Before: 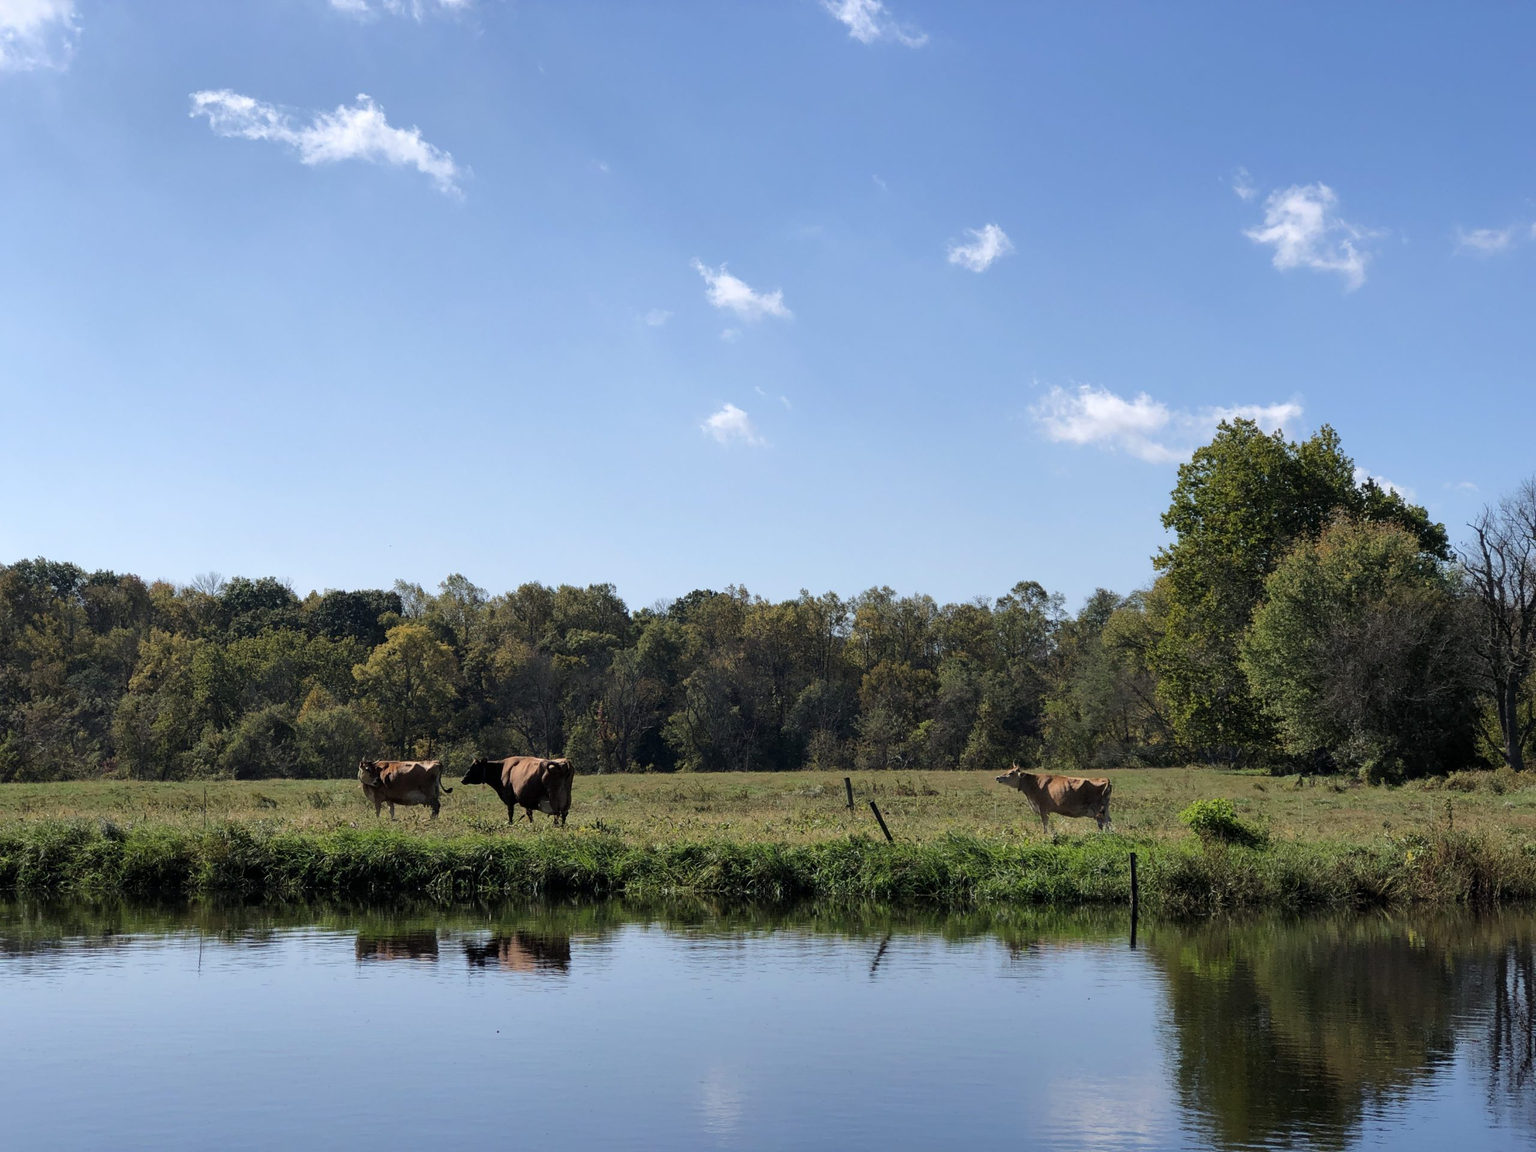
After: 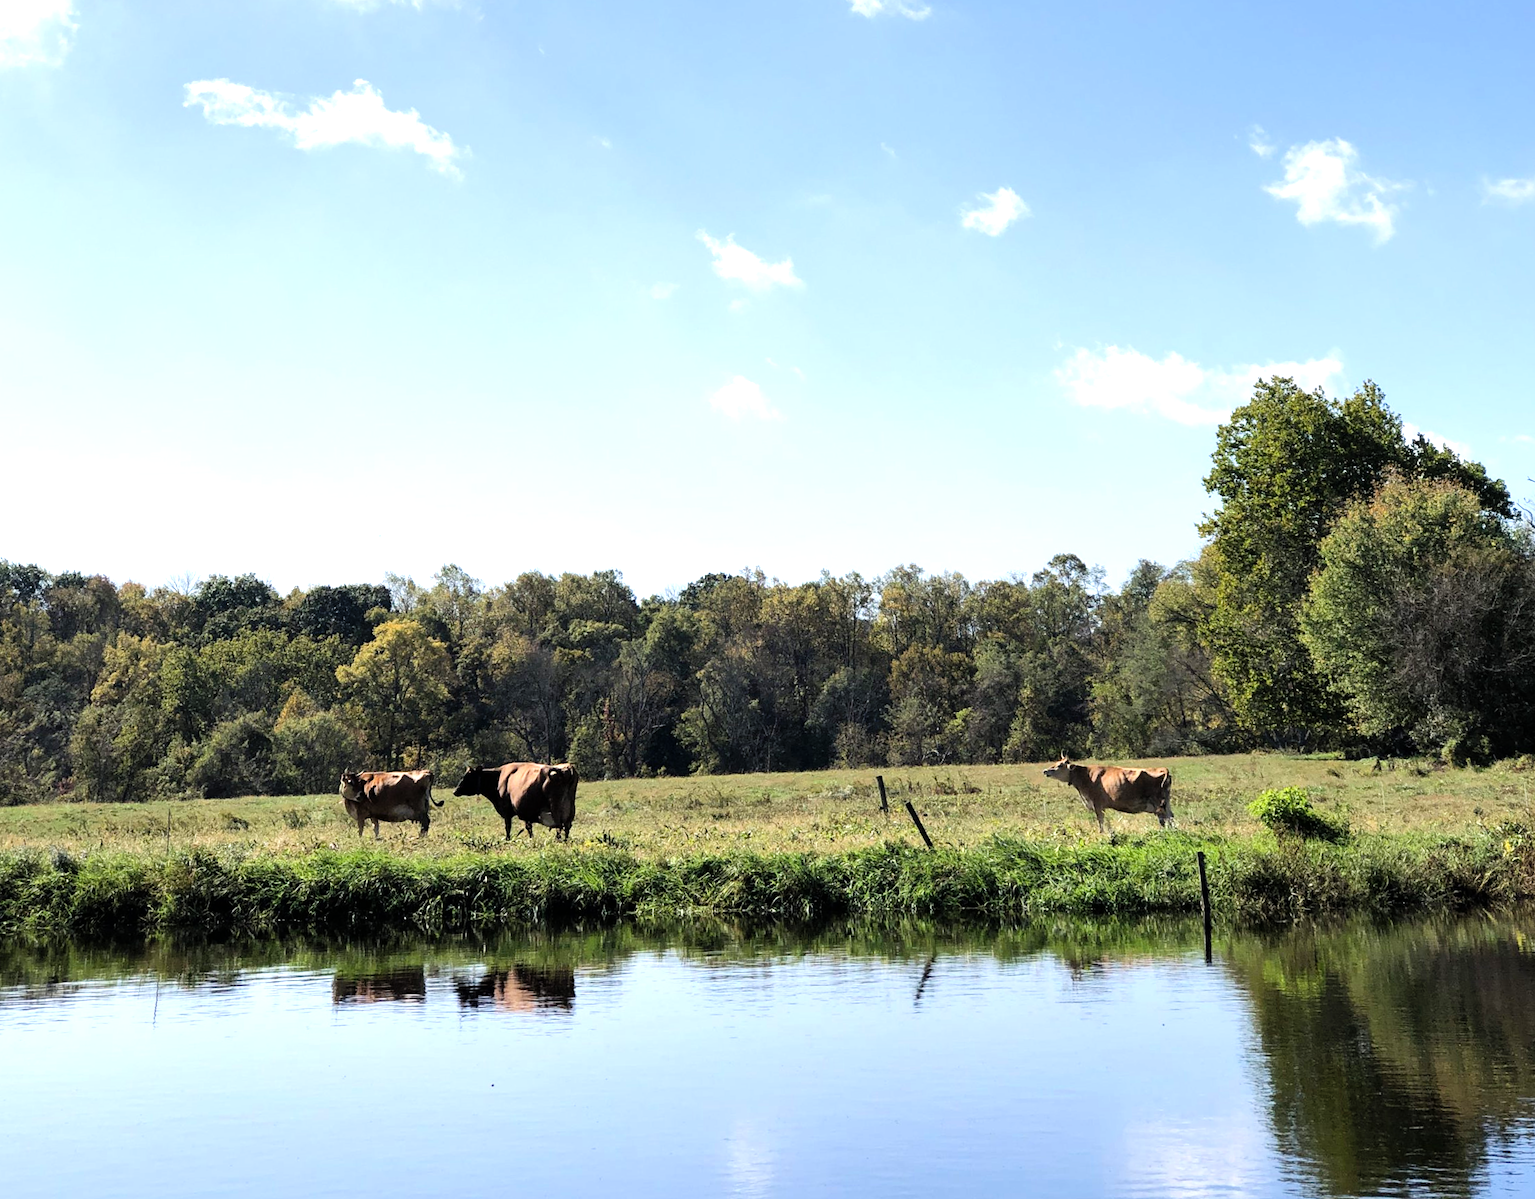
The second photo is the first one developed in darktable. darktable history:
levels: levels [0, 0.352, 0.703]
filmic rgb: black relative exposure -16 EV, white relative exposure 4.97 EV, hardness 6.25
rotate and perspective: rotation -1.68°, lens shift (vertical) -0.146, crop left 0.049, crop right 0.912, crop top 0.032, crop bottom 0.96
